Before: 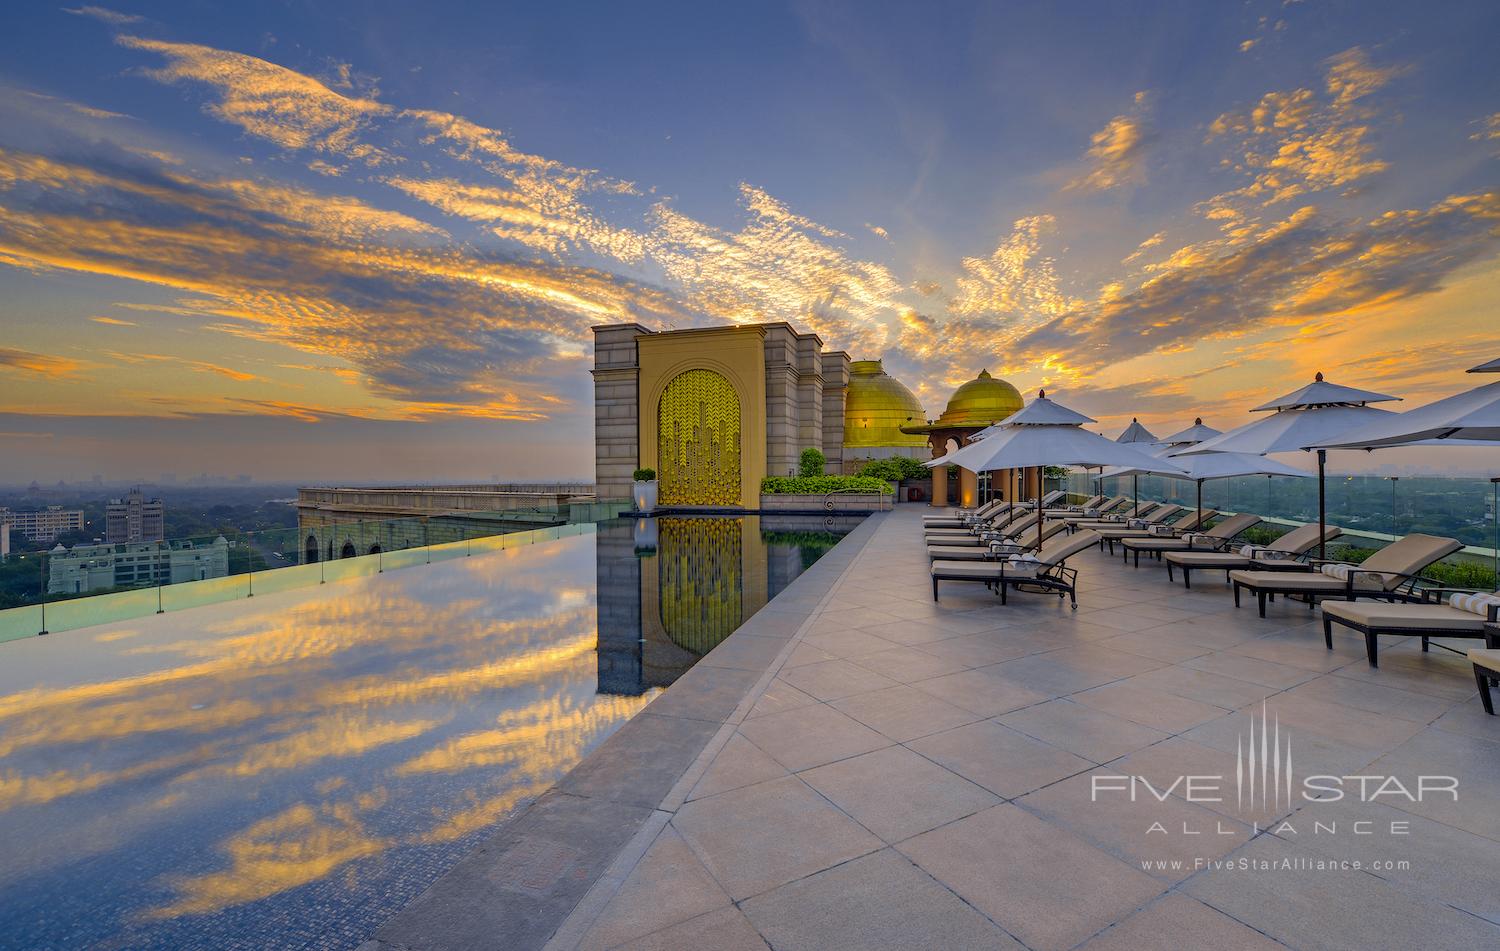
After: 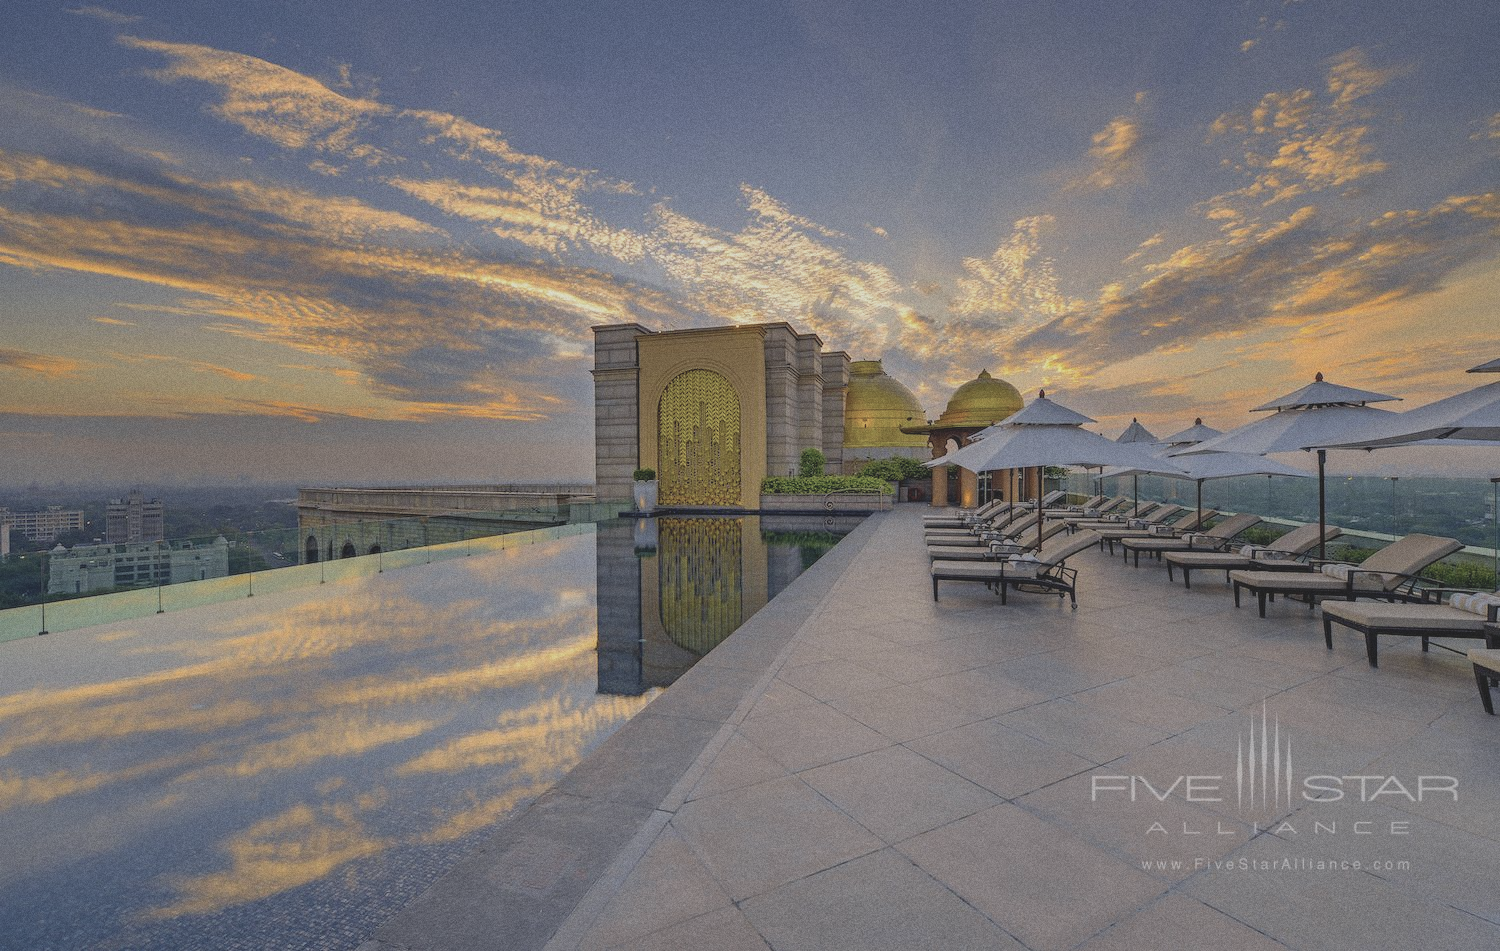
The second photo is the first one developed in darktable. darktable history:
grain: coarseness 0.47 ISO
contrast brightness saturation: contrast -0.26, saturation -0.43
